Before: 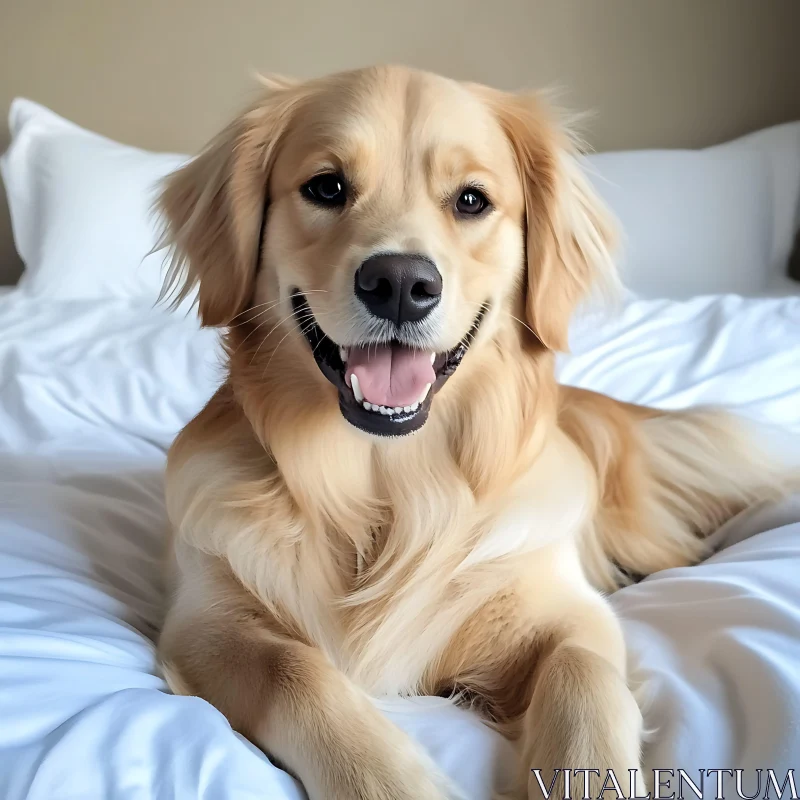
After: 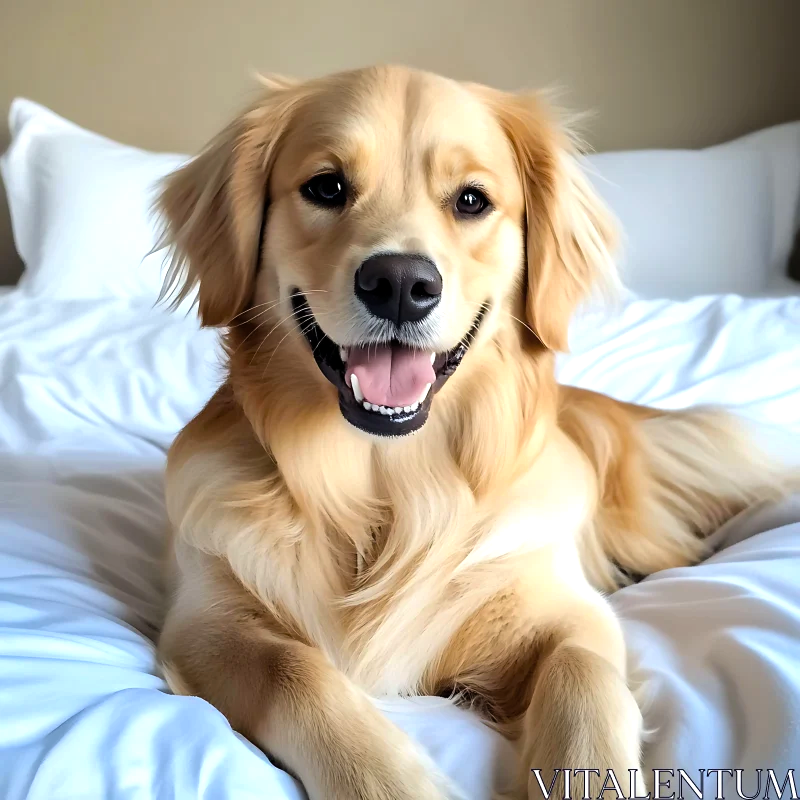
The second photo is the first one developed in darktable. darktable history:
color balance rgb: linear chroma grading › global chroma 14.473%, perceptual saturation grading › global saturation 9.646%, contrast 14.533%
